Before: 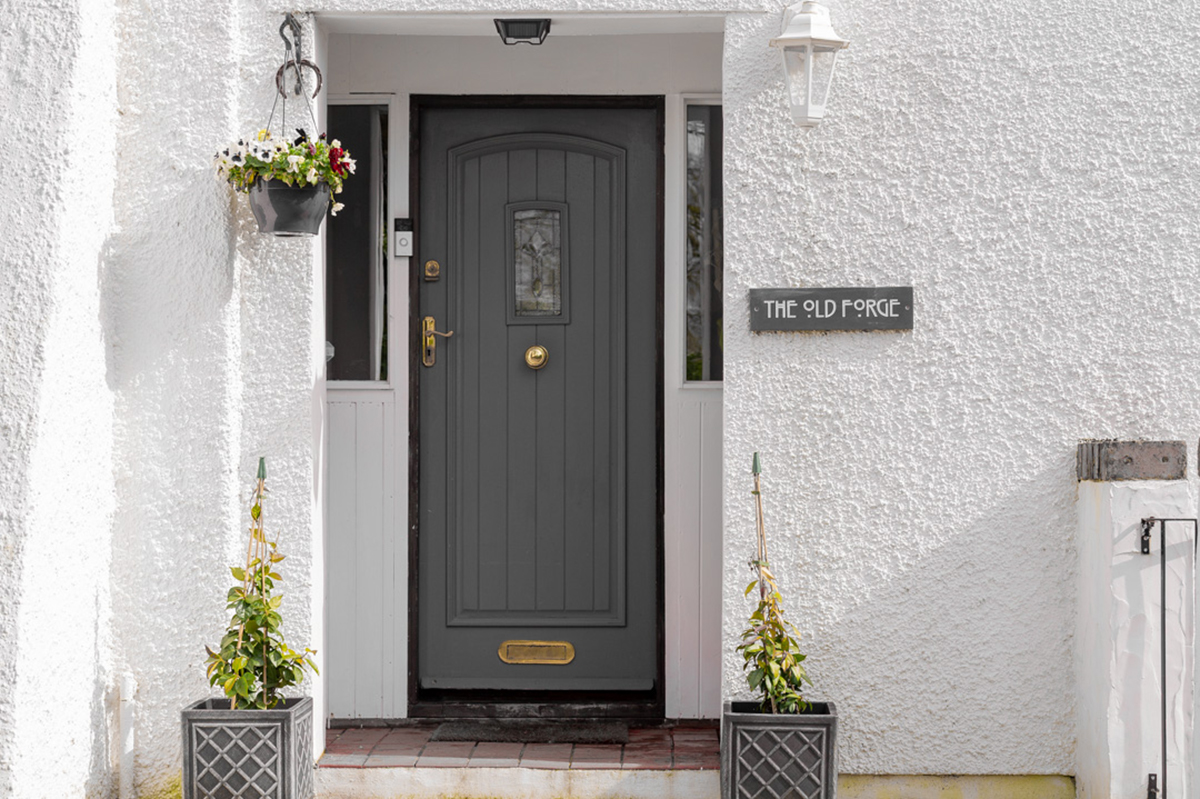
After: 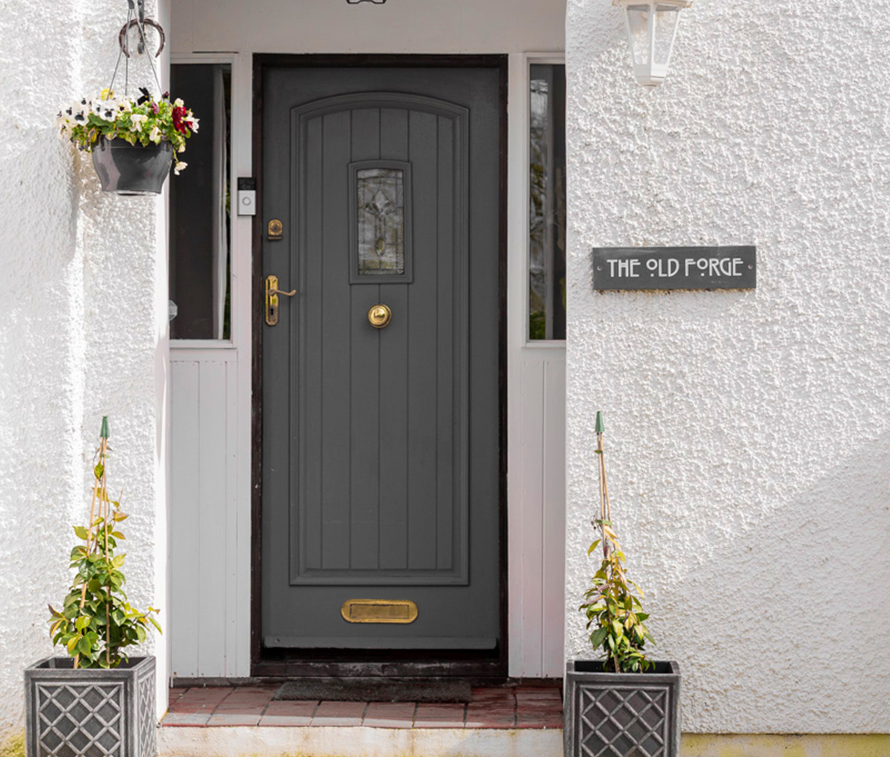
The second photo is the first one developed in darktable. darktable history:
crop and rotate: left 13.15%, top 5.251%, right 12.609%
rotate and perspective: crop left 0, crop top 0
contrast brightness saturation: contrast 0.1, brightness 0.02, saturation 0.02
velvia: on, module defaults
